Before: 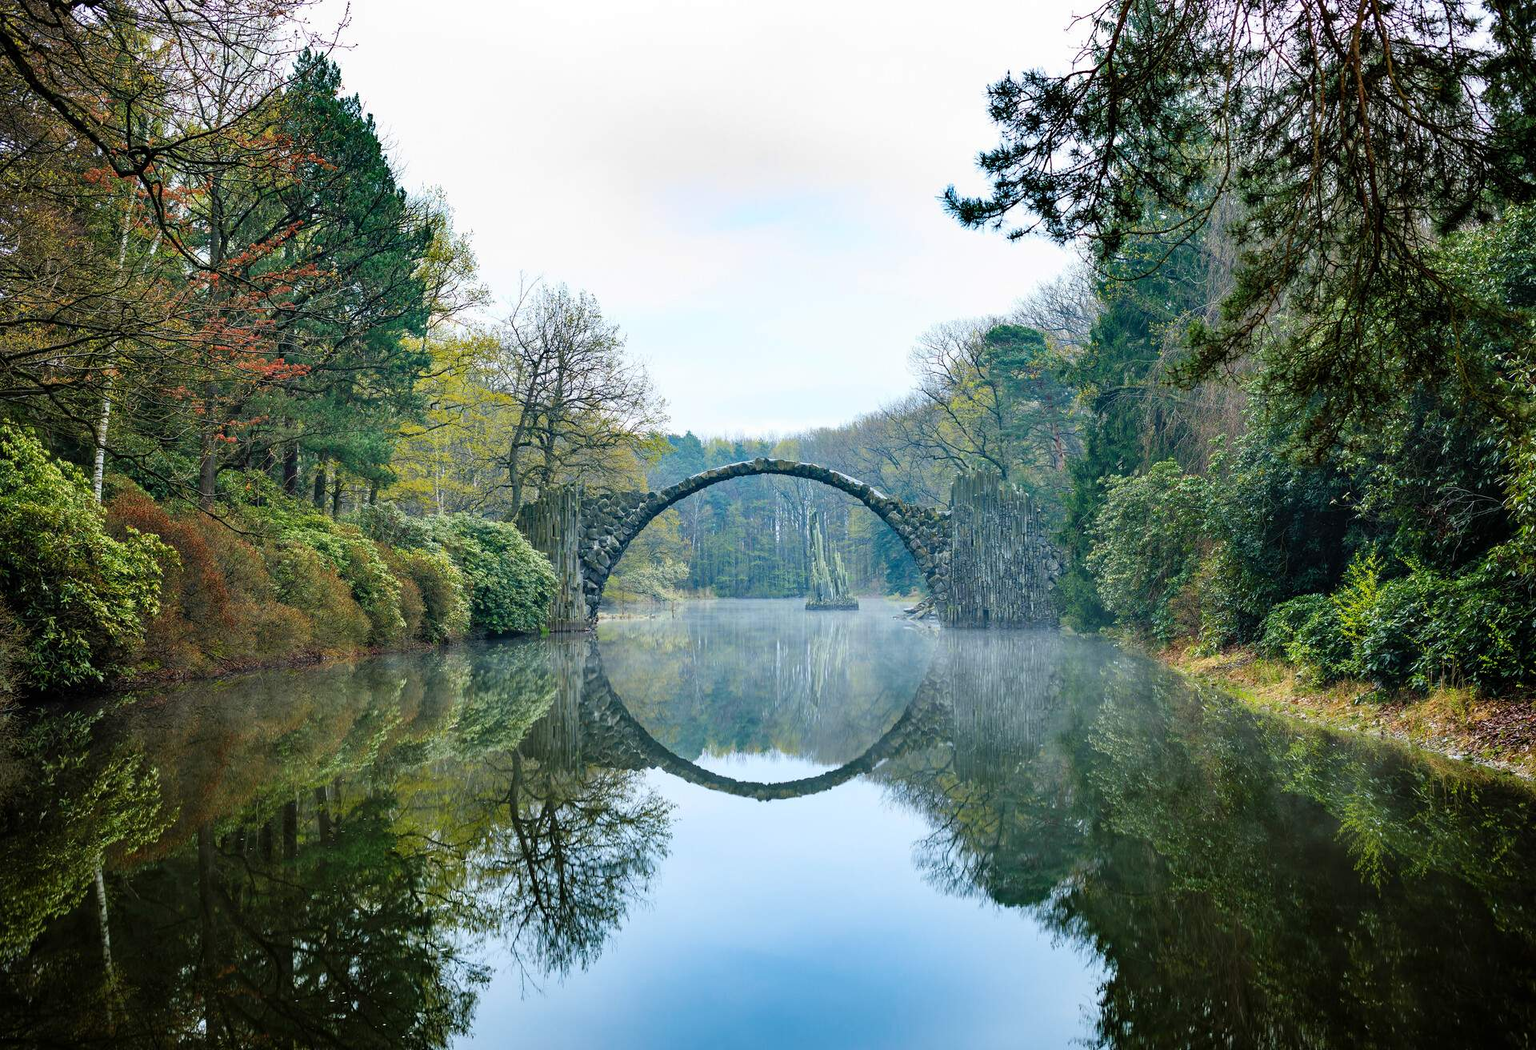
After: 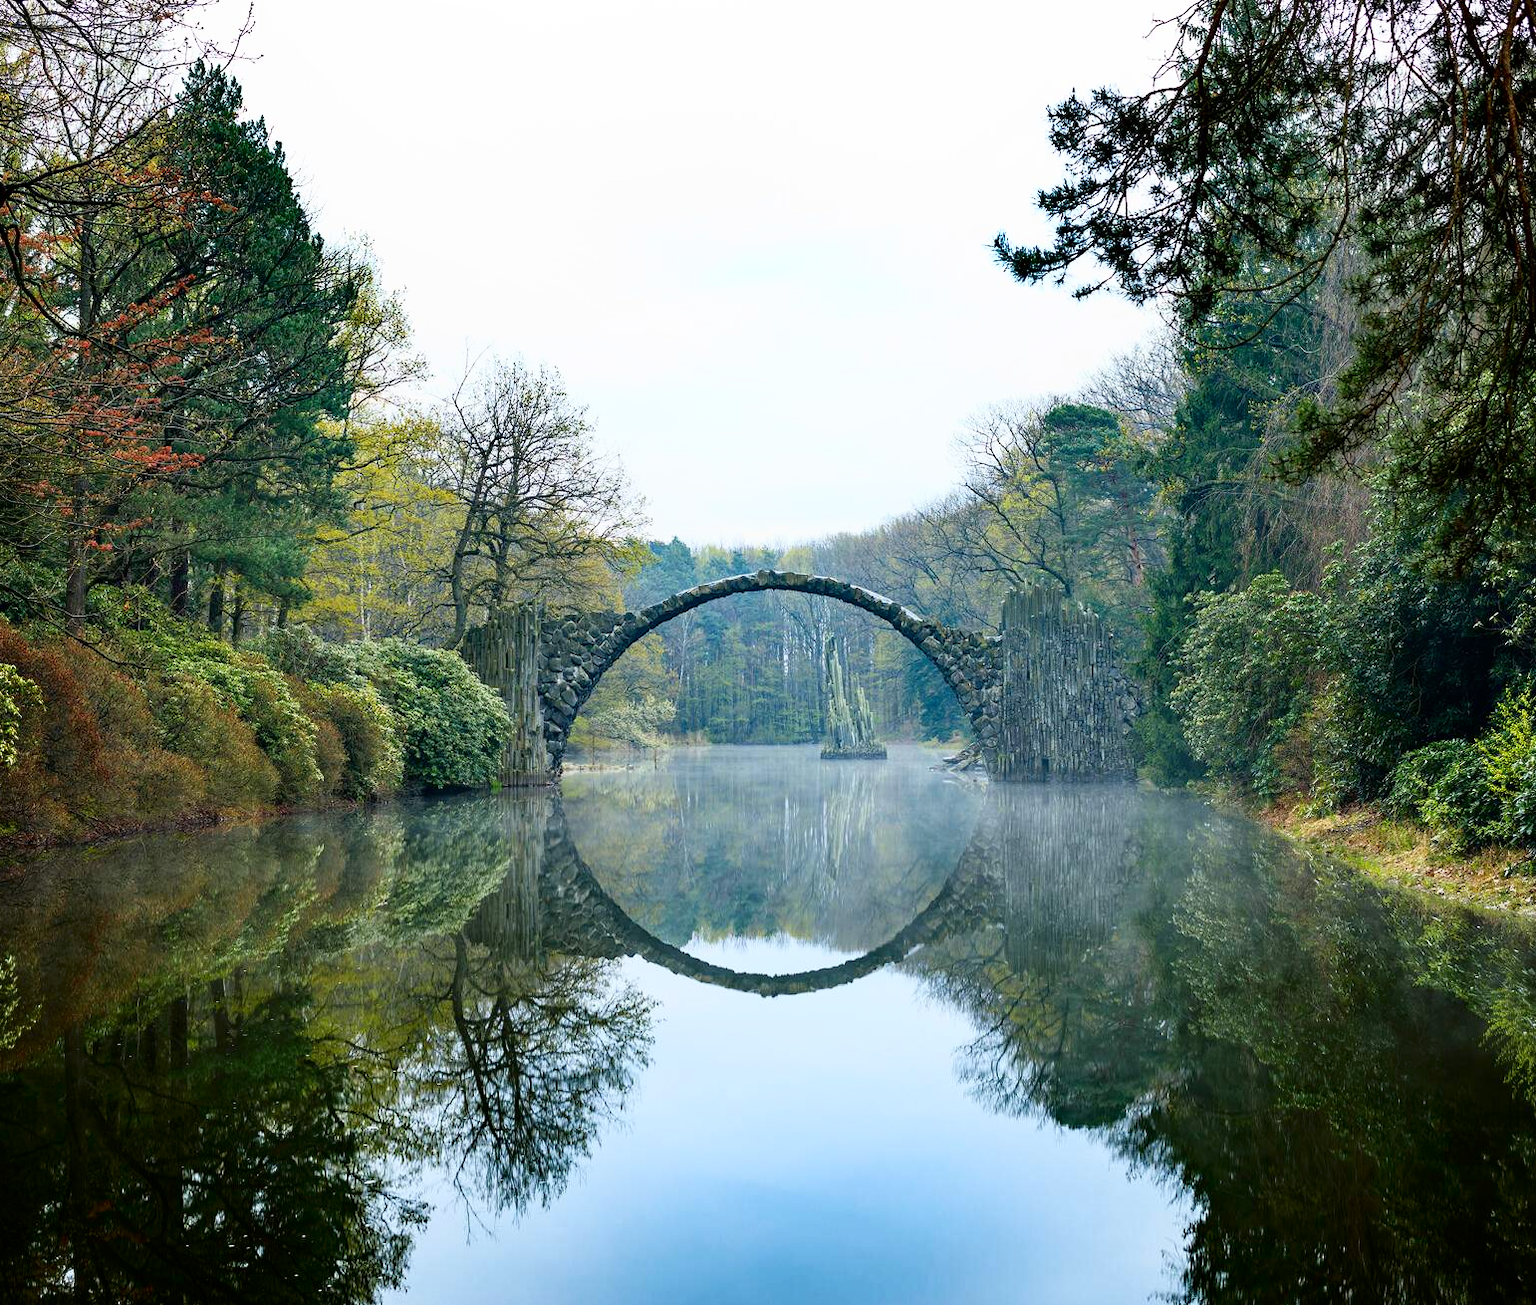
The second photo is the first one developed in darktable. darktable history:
crop and rotate: left 9.547%, right 10.115%
shadows and highlights: shadows -62.2, white point adjustment -5.33, highlights 60.07
